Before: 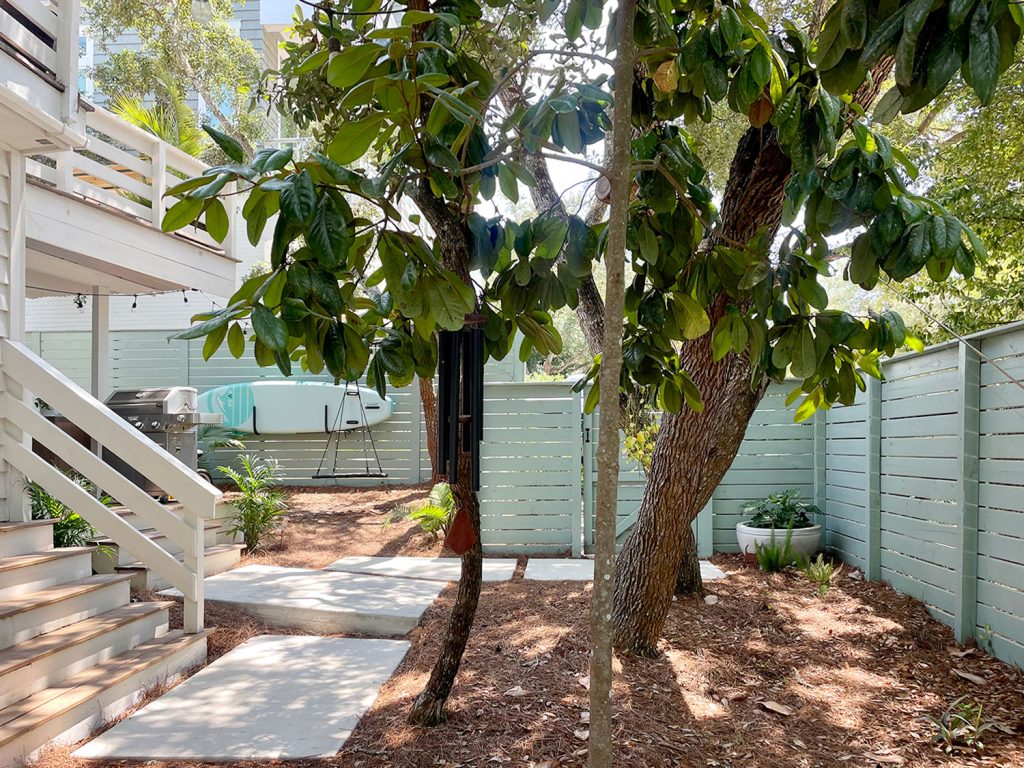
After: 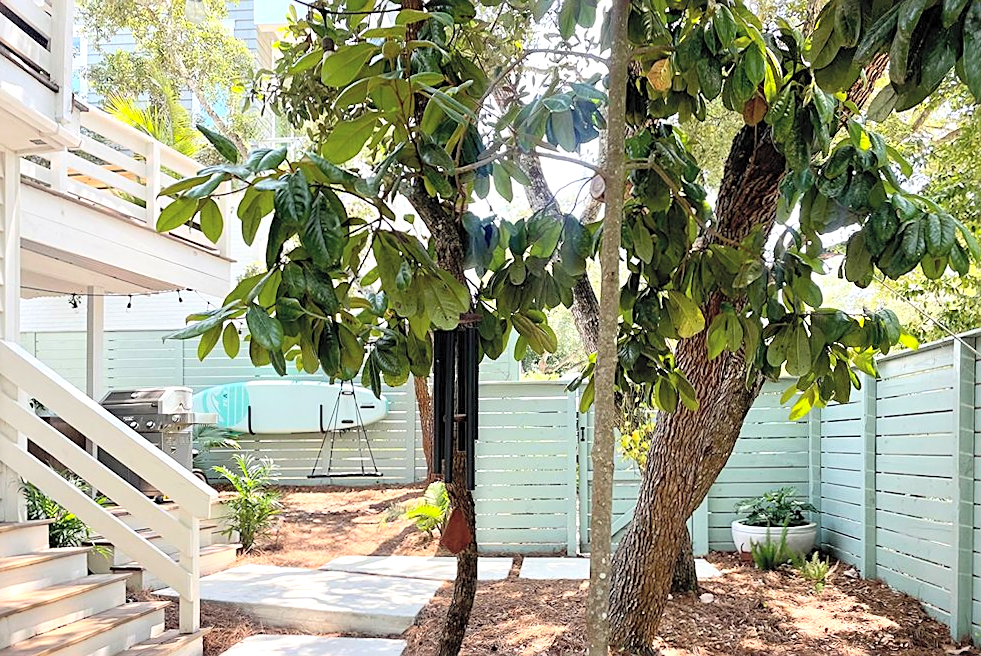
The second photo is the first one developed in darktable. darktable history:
tone equalizer: -8 EV -0.399 EV, -7 EV -0.407 EV, -6 EV -0.319 EV, -5 EV -0.23 EV, -3 EV 0.193 EV, -2 EV 0.362 EV, -1 EV 0.395 EV, +0 EV 0.404 EV, edges refinement/feathering 500, mask exposure compensation -1.57 EV, preserve details no
crop and rotate: angle 0.168°, left 0.387%, right 3.368%, bottom 14.123%
sharpen: on, module defaults
contrast brightness saturation: contrast 0.097, brightness 0.312, saturation 0.142
